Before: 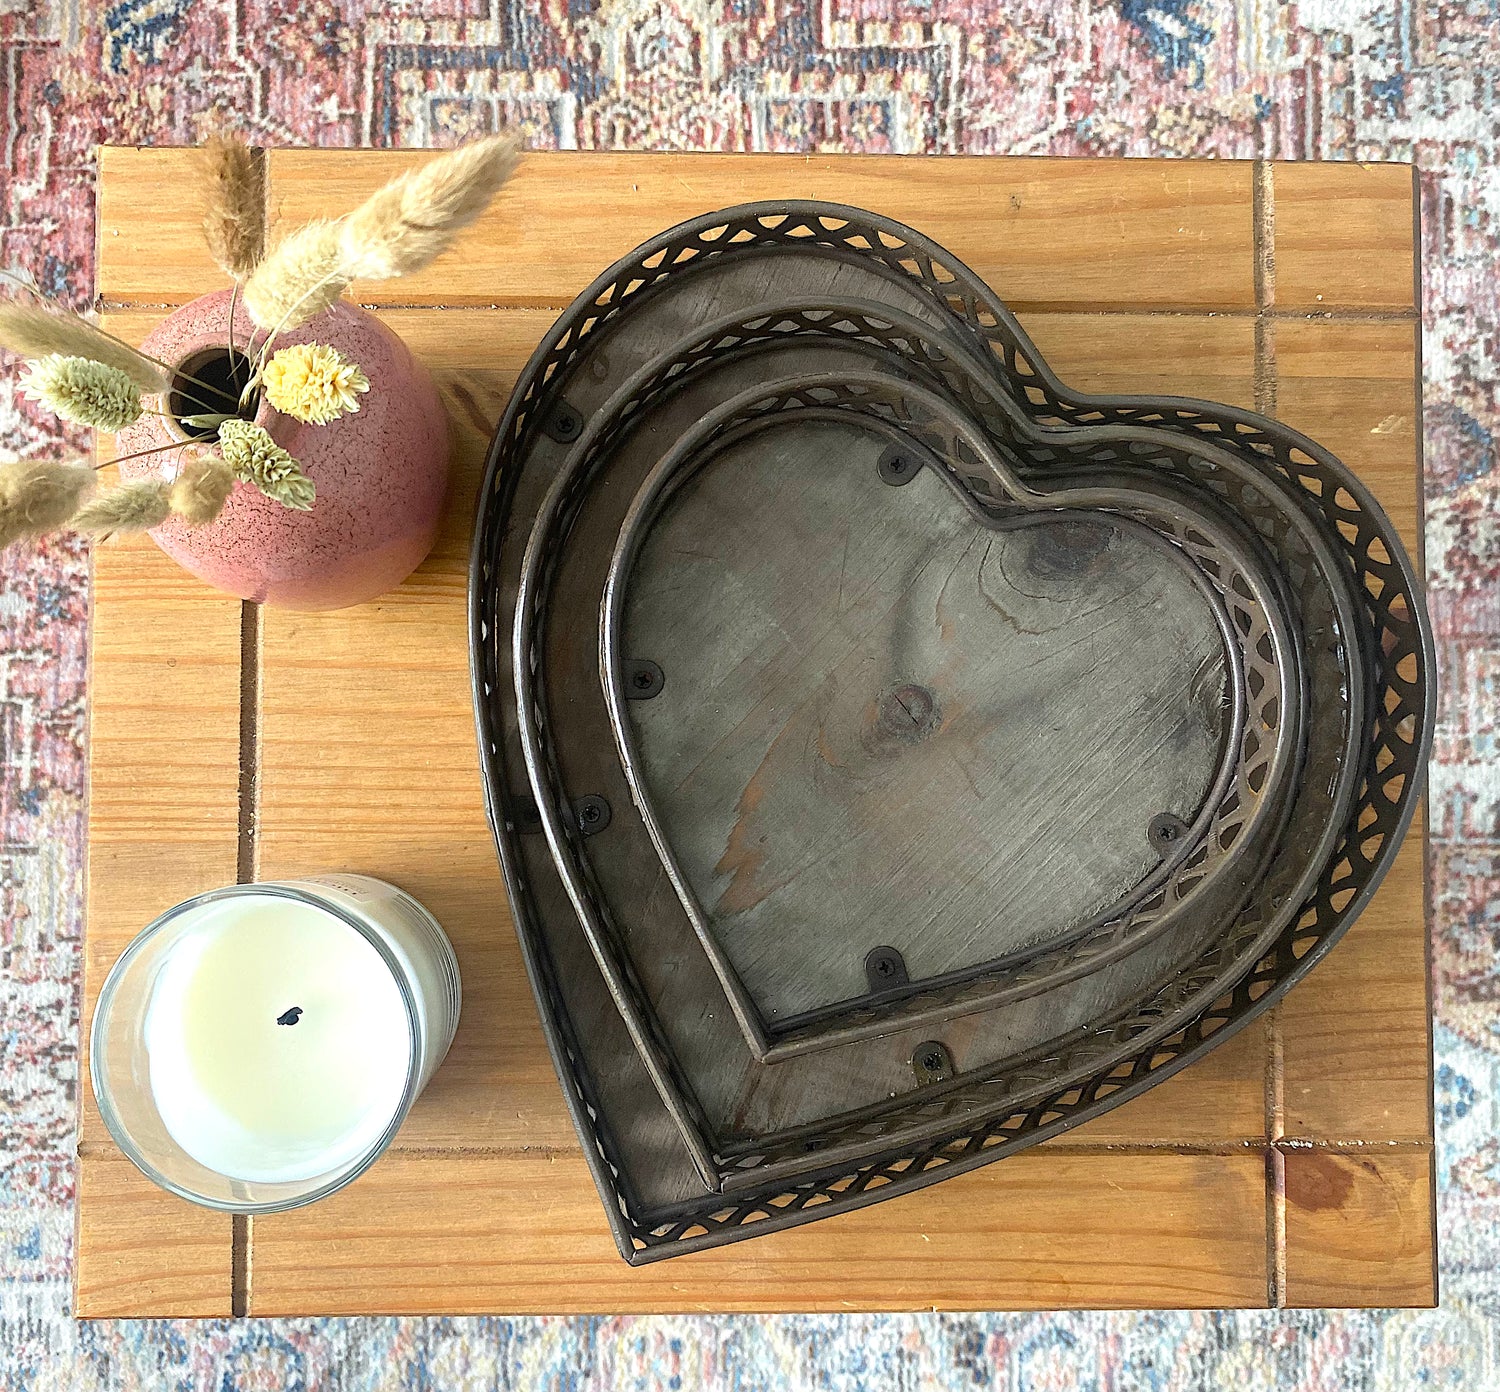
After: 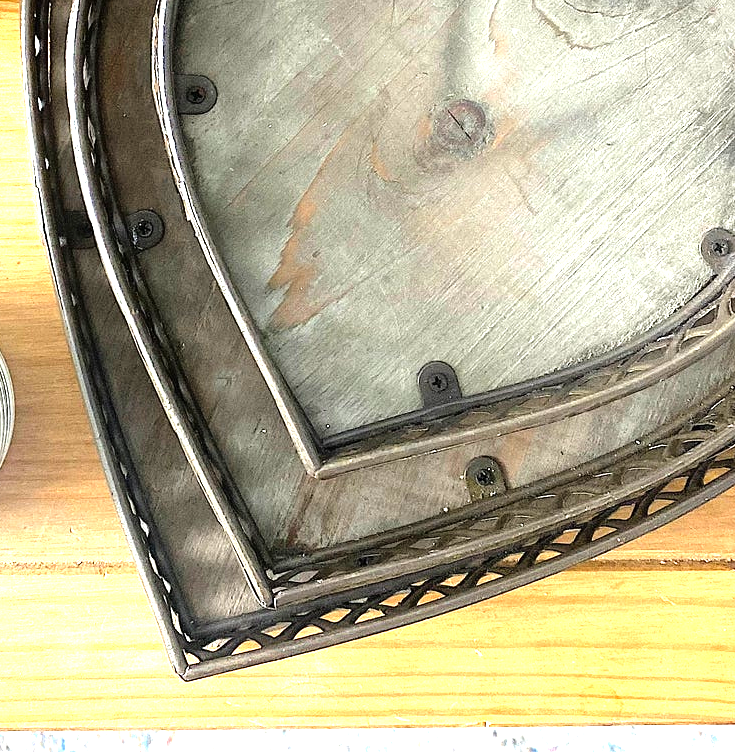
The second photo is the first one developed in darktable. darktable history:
crop: left 29.812%, top 42.061%, right 21.141%, bottom 3.512%
exposure: exposure 1 EV, compensate highlight preservation false
tone equalizer: -8 EV -0.787 EV, -7 EV -0.716 EV, -6 EV -0.562 EV, -5 EV -0.375 EV, -3 EV 0.372 EV, -2 EV 0.6 EV, -1 EV 0.696 EV, +0 EV 0.781 EV
